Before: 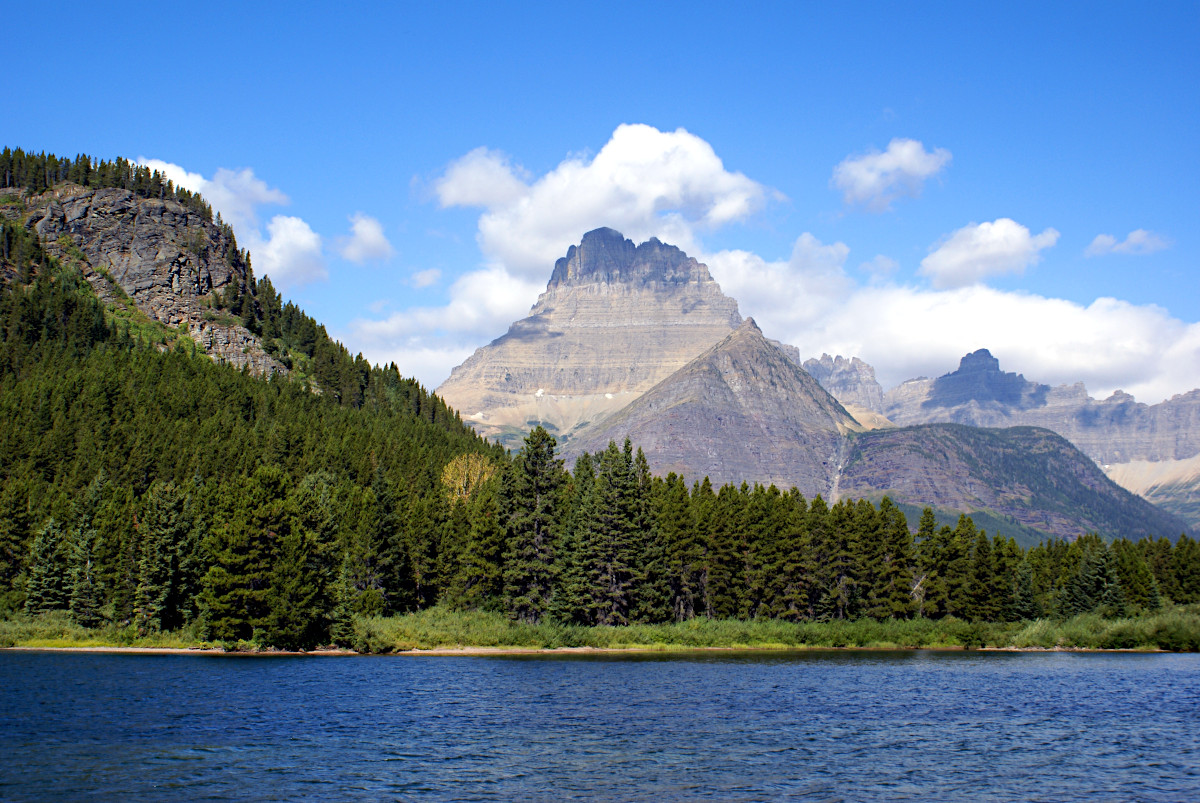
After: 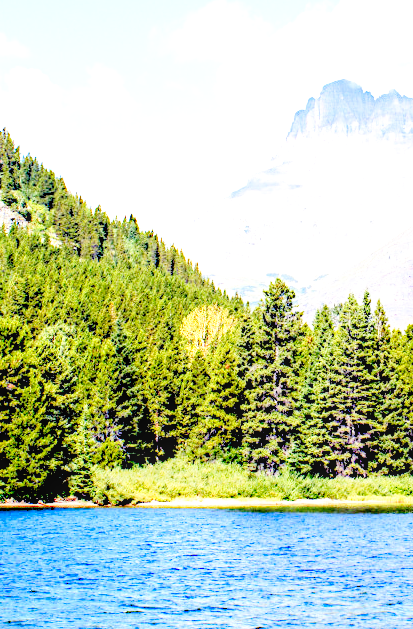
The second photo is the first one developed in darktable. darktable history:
crop and rotate: left 21.757%, top 18.623%, right 43.768%, bottom 2.972%
base curve: curves: ch0 [(0, 0.003) (0.001, 0.002) (0.006, 0.004) (0.02, 0.022) (0.048, 0.086) (0.094, 0.234) (0.162, 0.431) (0.258, 0.629) (0.385, 0.8) (0.548, 0.918) (0.751, 0.988) (1, 1)], fusion 1, preserve colors none
exposure: black level correction 0, exposure 0.5 EV, compensate highlight preservation false
levels: black 3.88%, levels [0.072, 0.414, 0.976]
local contrast: on, module defaults
